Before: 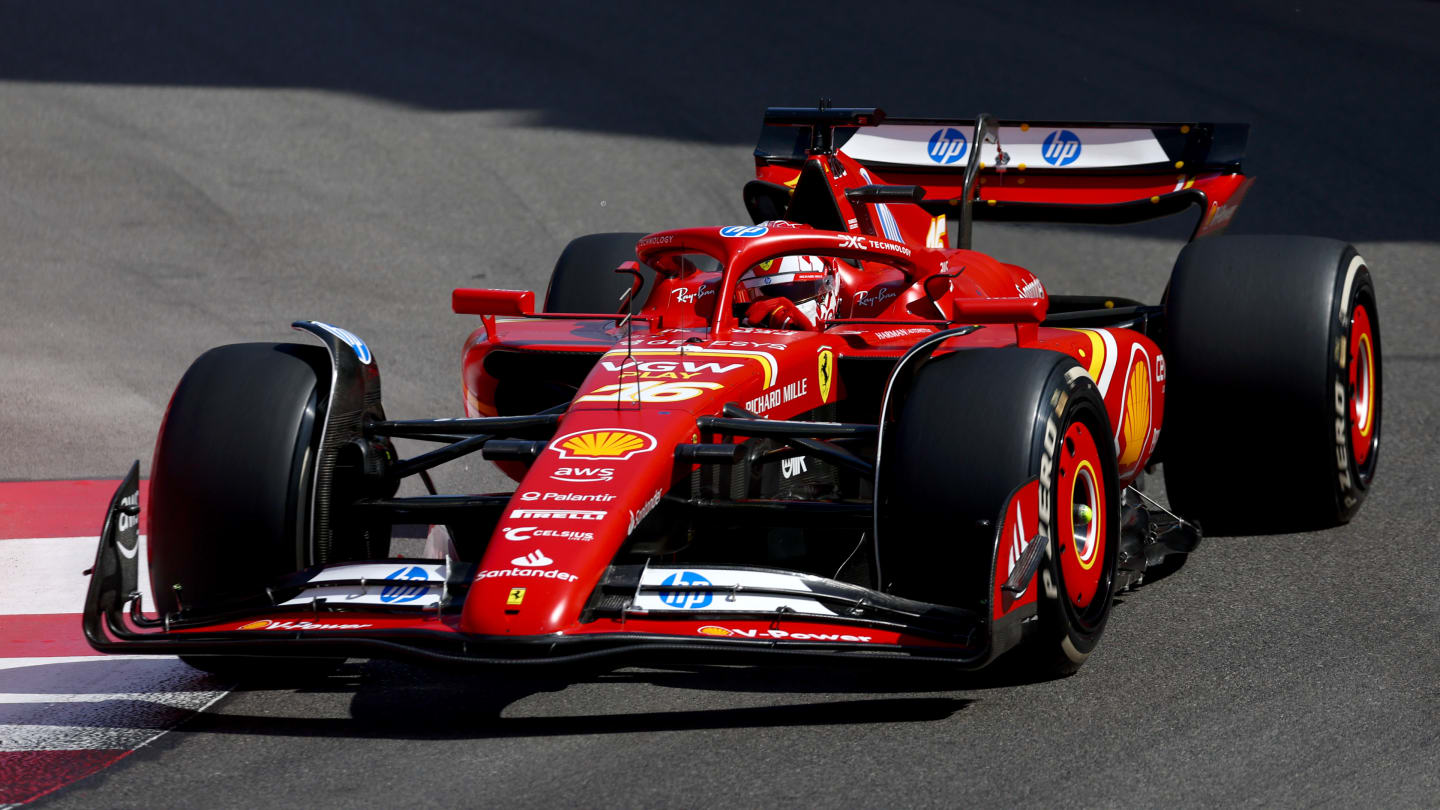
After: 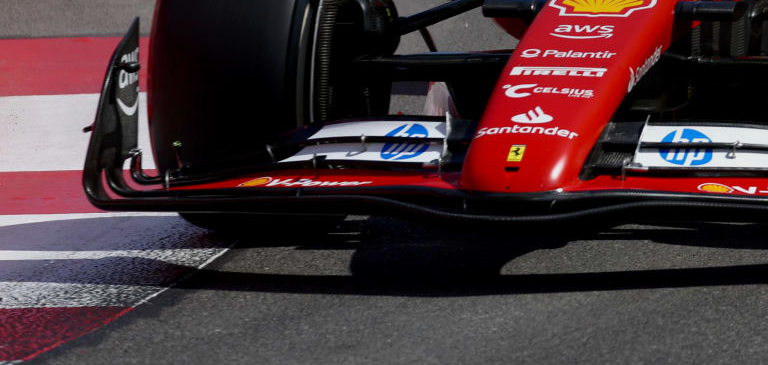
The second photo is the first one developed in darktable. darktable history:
graduated density: on, module defaults
crop and rotate: top 54.778%, right 46.61%, bottom 0.159%
tone equalizer: on, module defaults
